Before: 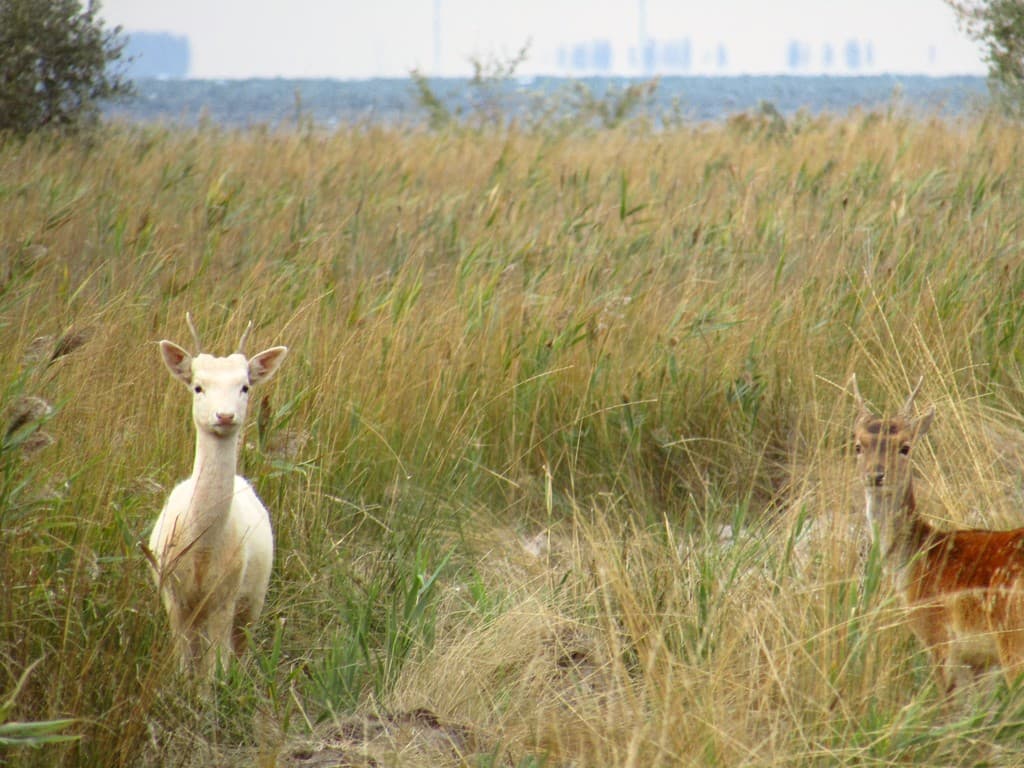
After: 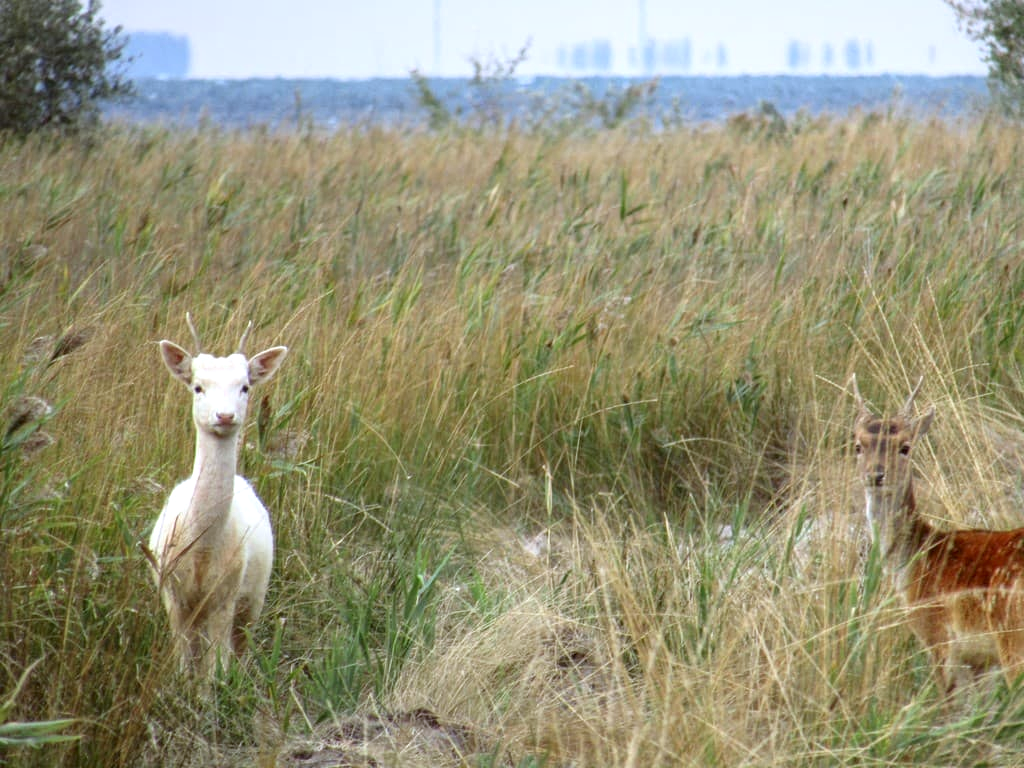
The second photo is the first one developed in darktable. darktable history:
color calibration: illuminant as shot in camera, x 0.37, y 0.382, temperature 4313.32 K
local contrast: detail 130%
